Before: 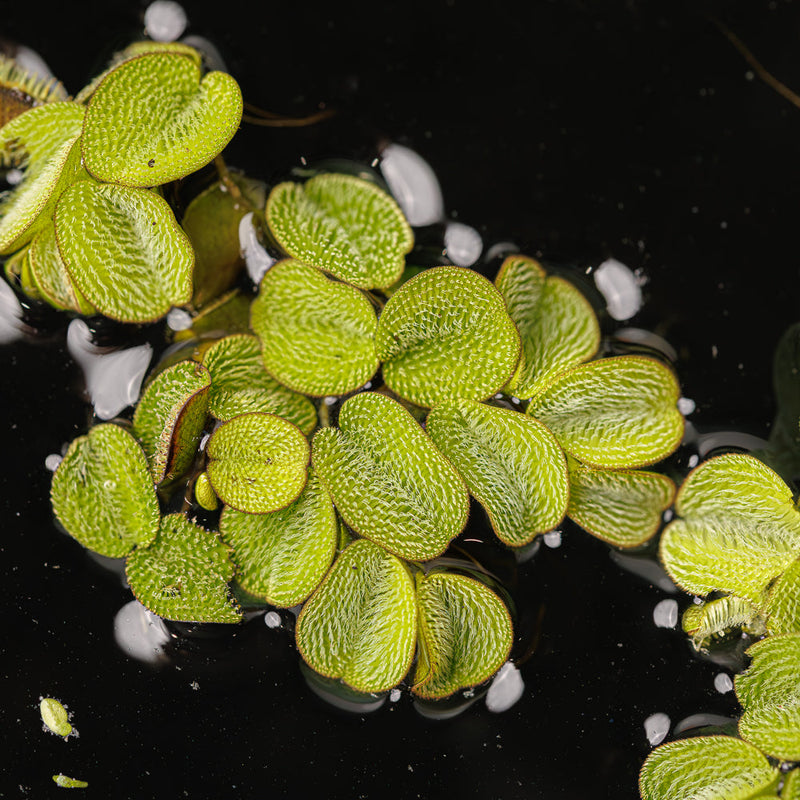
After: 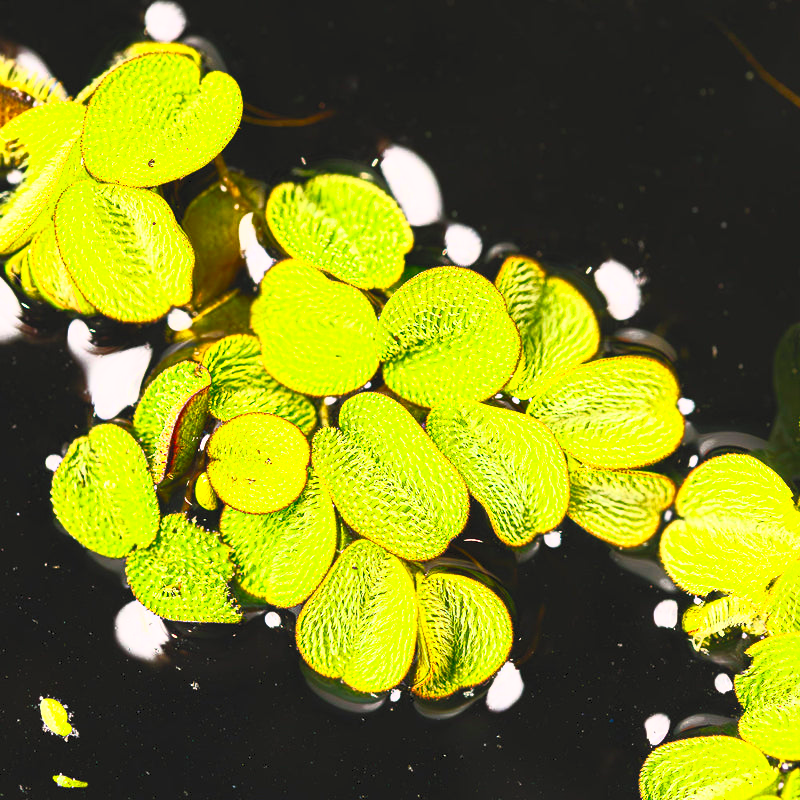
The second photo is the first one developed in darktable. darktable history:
contrast brightness saturation: contrast 0.998, brightness 0.999, saturation 0.981
